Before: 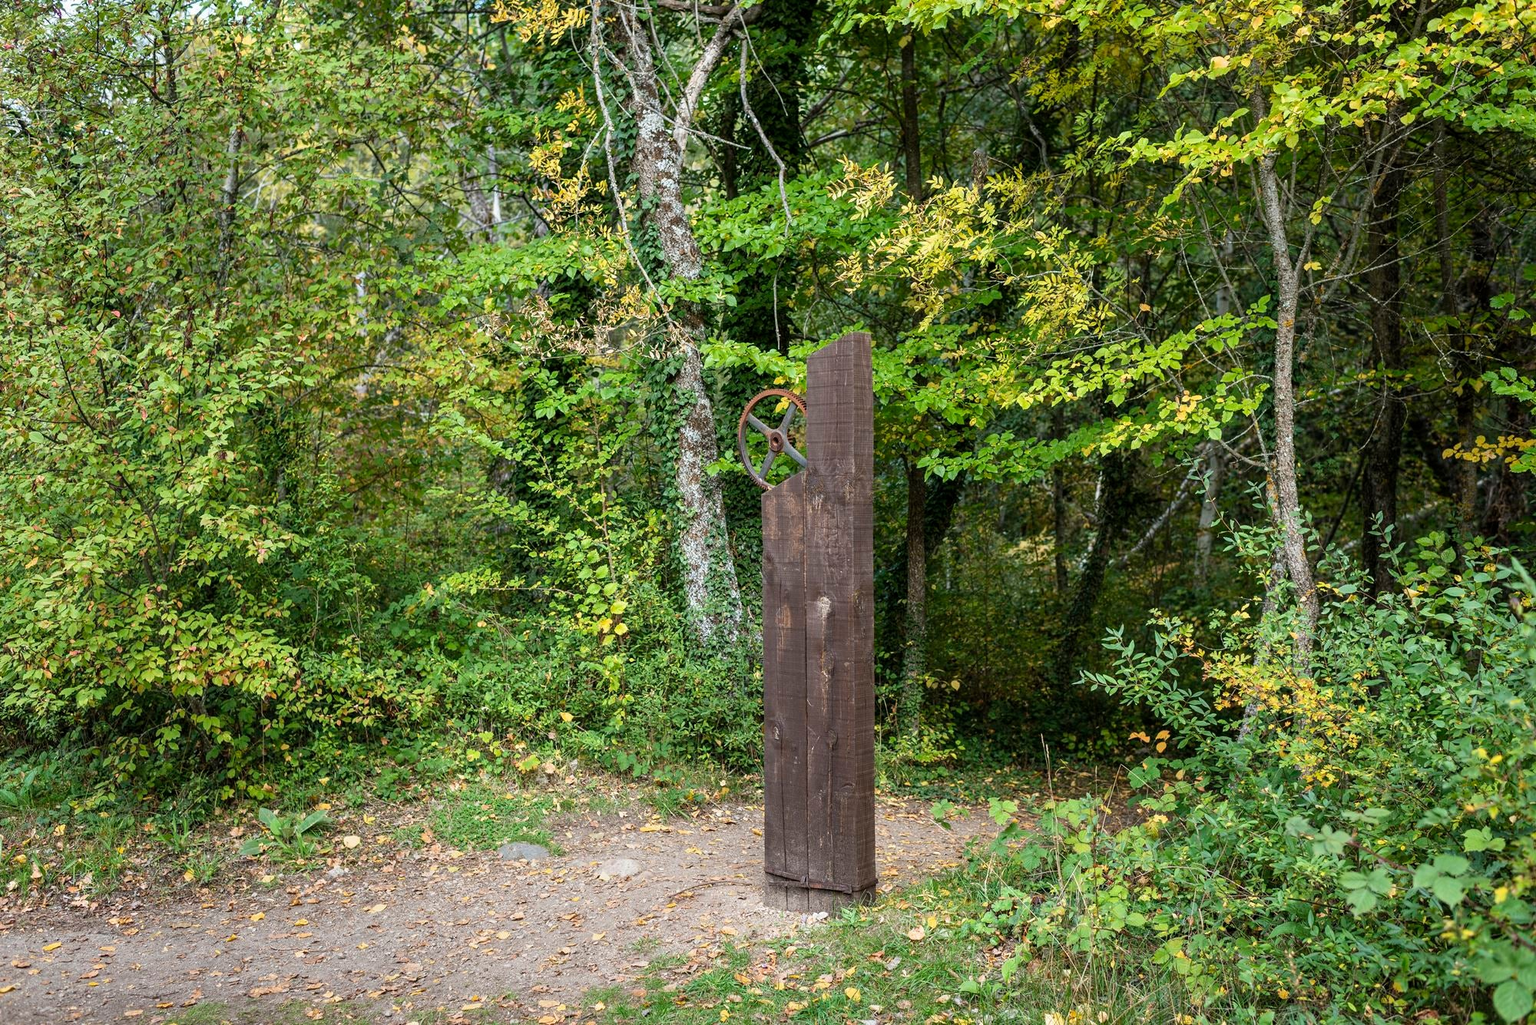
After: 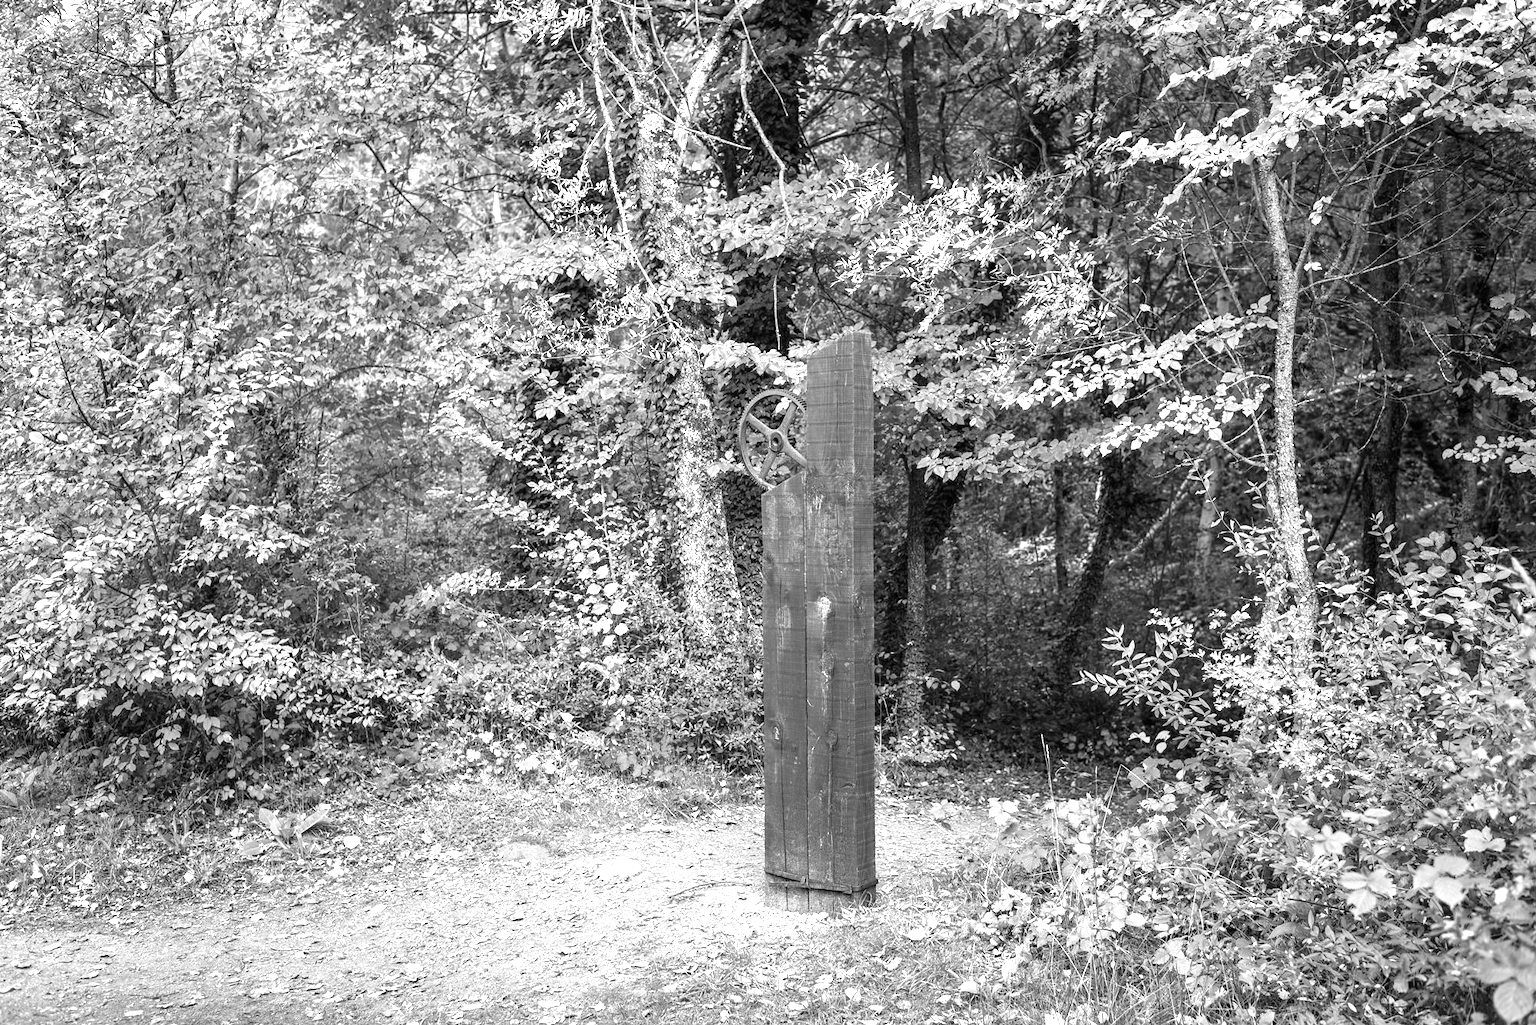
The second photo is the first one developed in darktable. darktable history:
exposure: black level correction 0, exposure 1 EV, compensate exposure bias true, compensate highlight preservation false
color balance rgb: perceptual saturation grading › global saturation 10%, global vibrance 10%
monochrome: size 3.1
